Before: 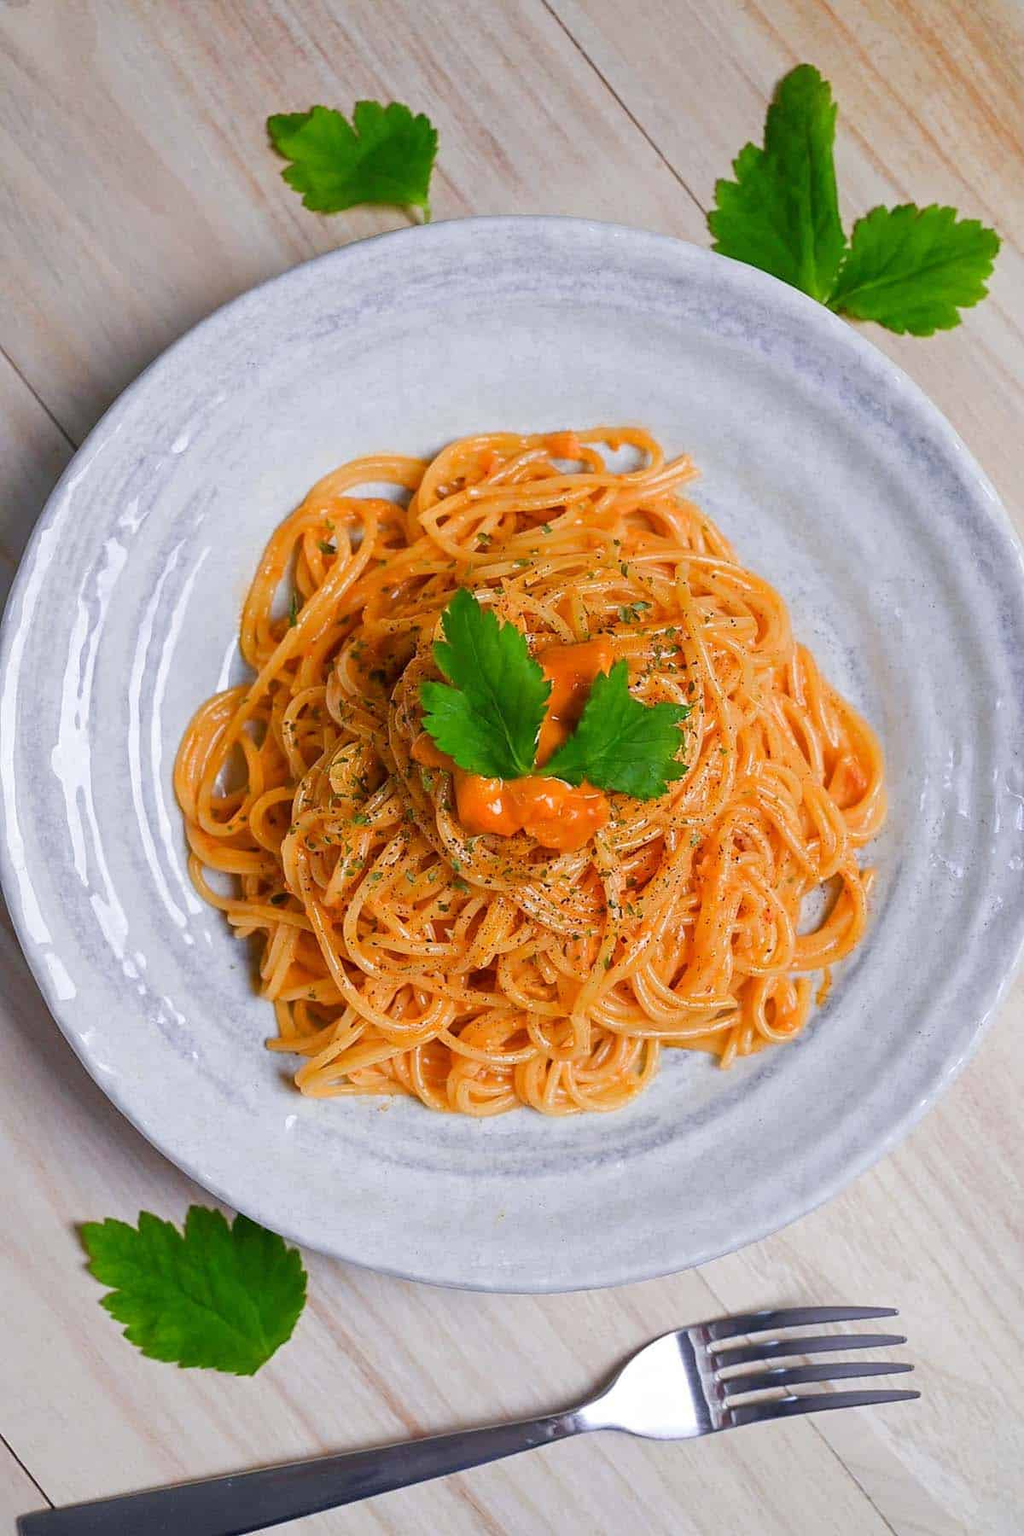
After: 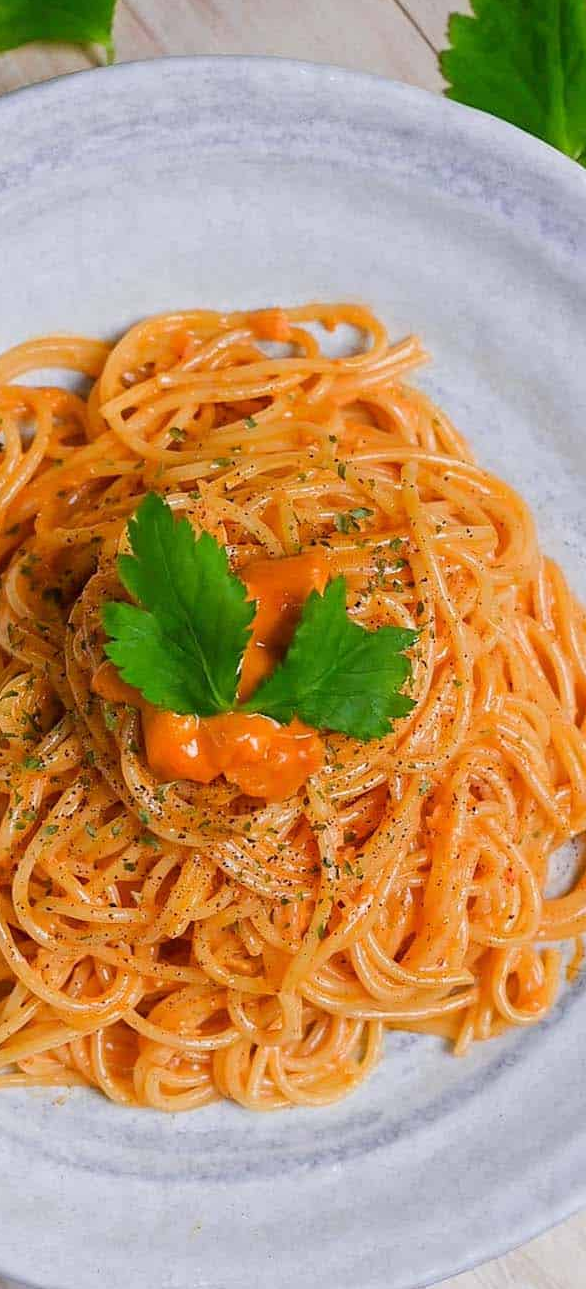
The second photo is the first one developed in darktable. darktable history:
crop: left 32.547%, top 10.959%, right 18.562%, bottom 17.419%
